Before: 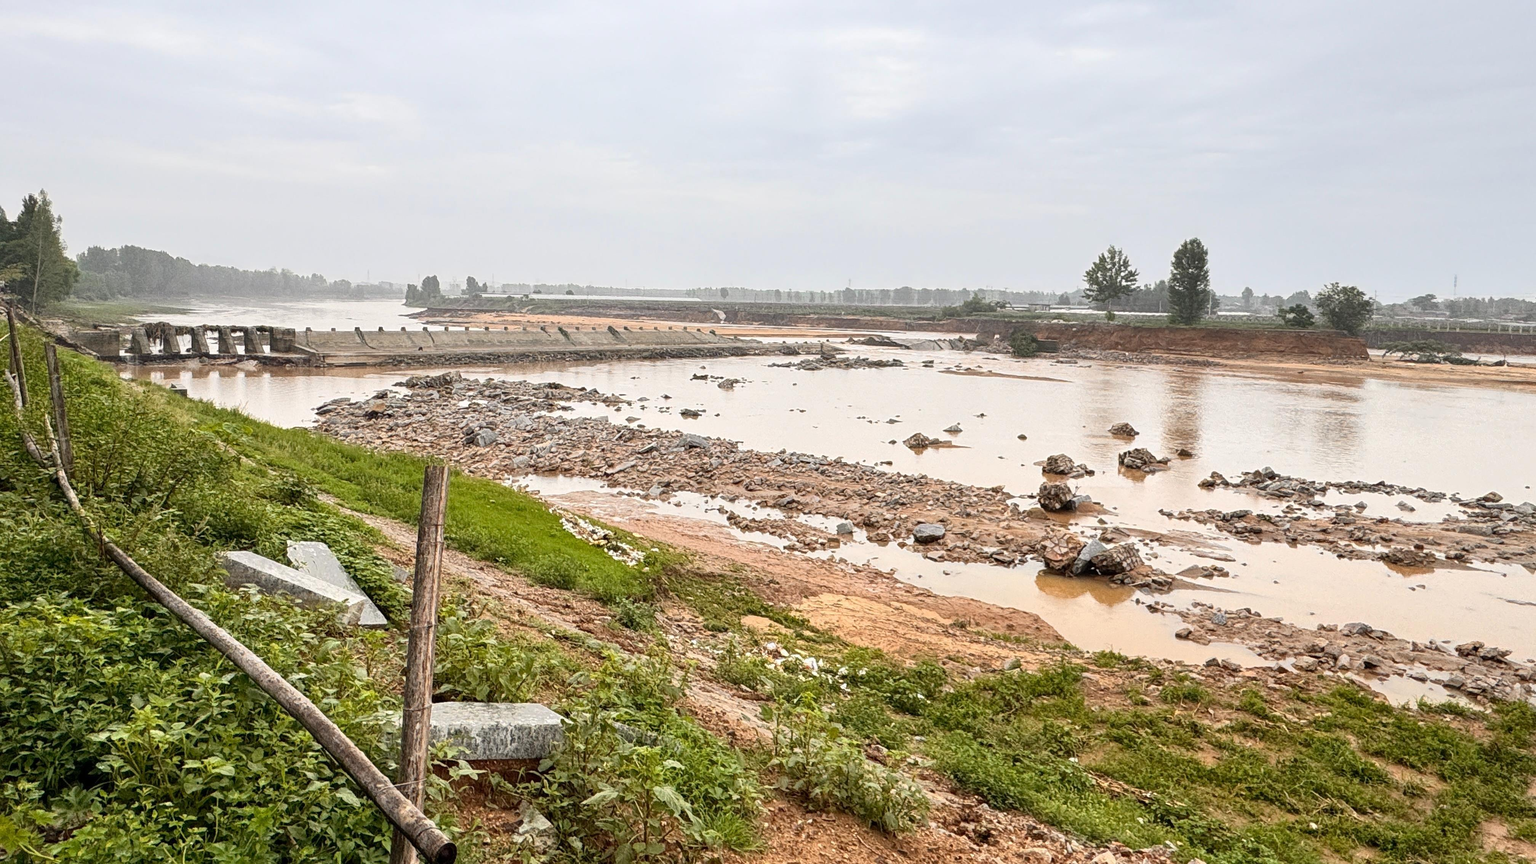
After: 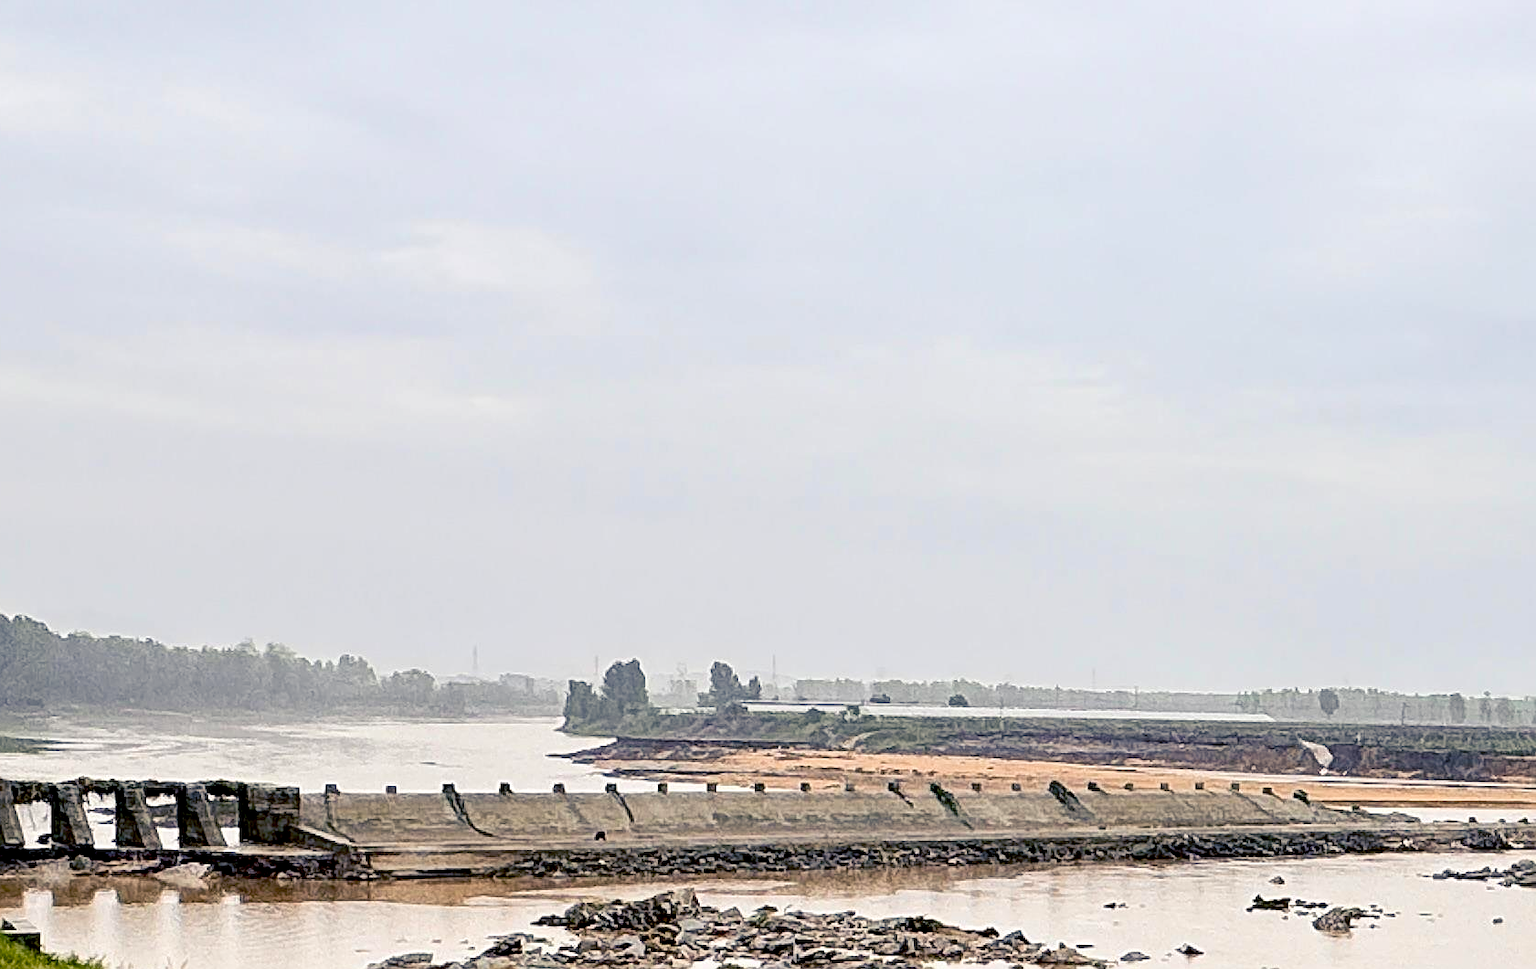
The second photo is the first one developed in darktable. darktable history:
velvia: strength 15.43%
color balance rgb: shadows lift › luminance -41.079%, shadows lift › chroma 14.235%, shadows lift › hue 261.31°, perceptual saturation grading › global saturation 0.205%, perceptual saturation grading › mid-tones 11.541%, saturation formula JzAzBz (2021)
contrast brightness saturation: saturation -0.05
exposure: black level correction 0.055, exposure -0.037 EV, compensate highlight preservation false
sharpen: on, module defaults
crop and rotate: left 11.087%, top 0.11%, right 47.204%, bottom 53.083%
